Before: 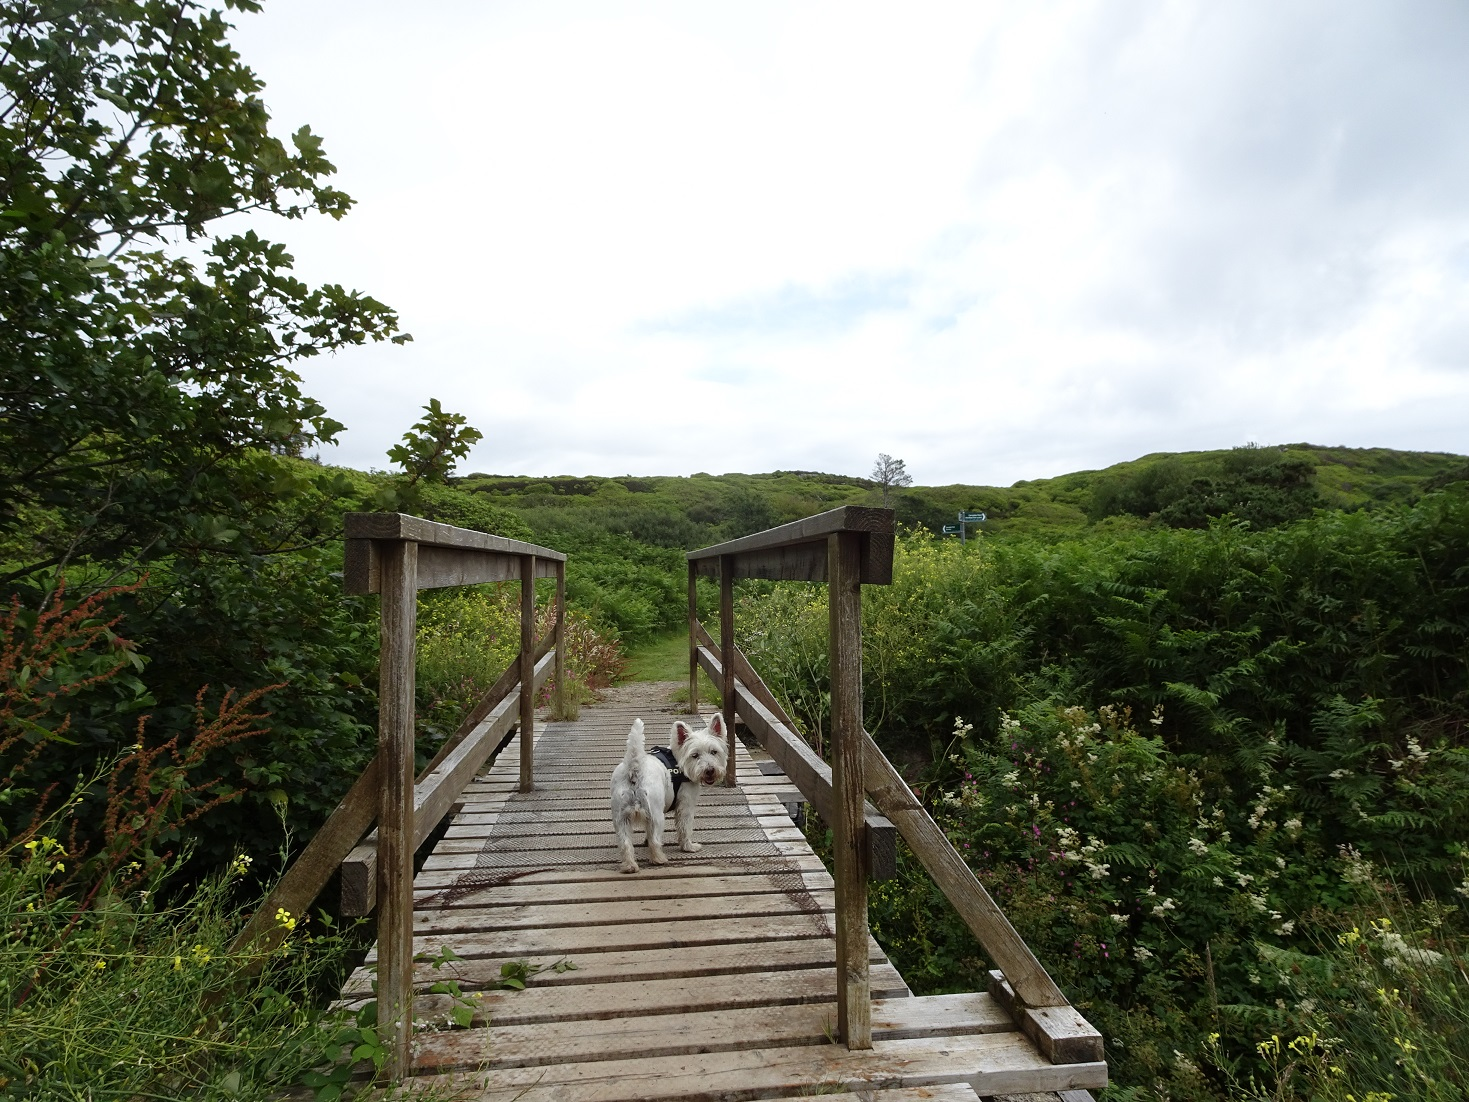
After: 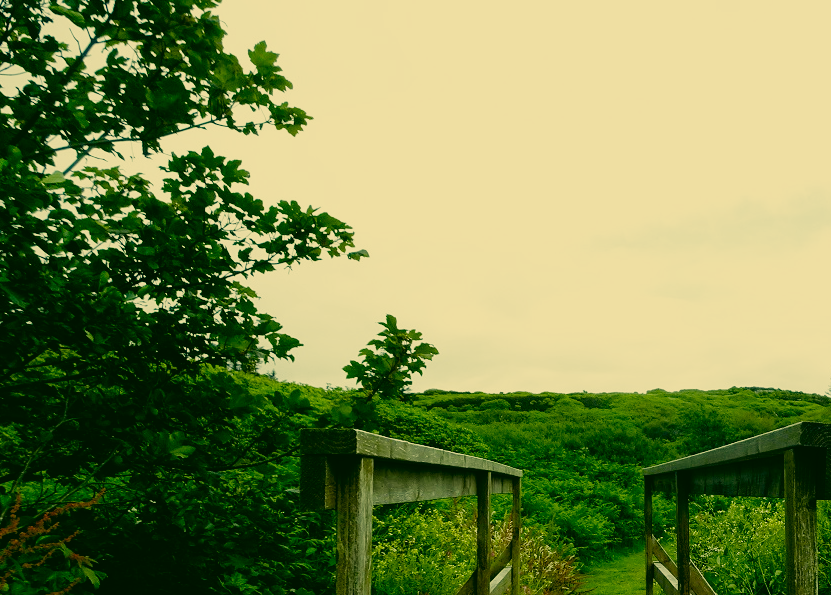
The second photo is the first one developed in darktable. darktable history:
color balance rgb: shadows lift › chroma 0.875%, shadows lift › hue 112.98°, highlights gain › luminance 15.514%, highlights gain › chroma 7.067%, highlights gain › hue 127.19°, linear chroma grading › global chroma 24.93%, perceptual saturation grading › global saturation 20%, perceptual saturation grading › highlights -49.017%, perceptual saturation grading › shadows 25.71%, global vibrance 4.779%, contrast 3.091%
filmic rgb: black relative exposure -7.65 EV, white relative exposure 4.56 EV, hardness 3.61, preserve chrominance no, color science v4 (2020), contrast in shadows soft
crop and rotate: left 3.058%, top 7.677%, right 40.369%, bottom 38.312%
color correction: highlights a* 5.69, highlights b* 33.25, shadows a* -25.47, shadows b* 3.77
